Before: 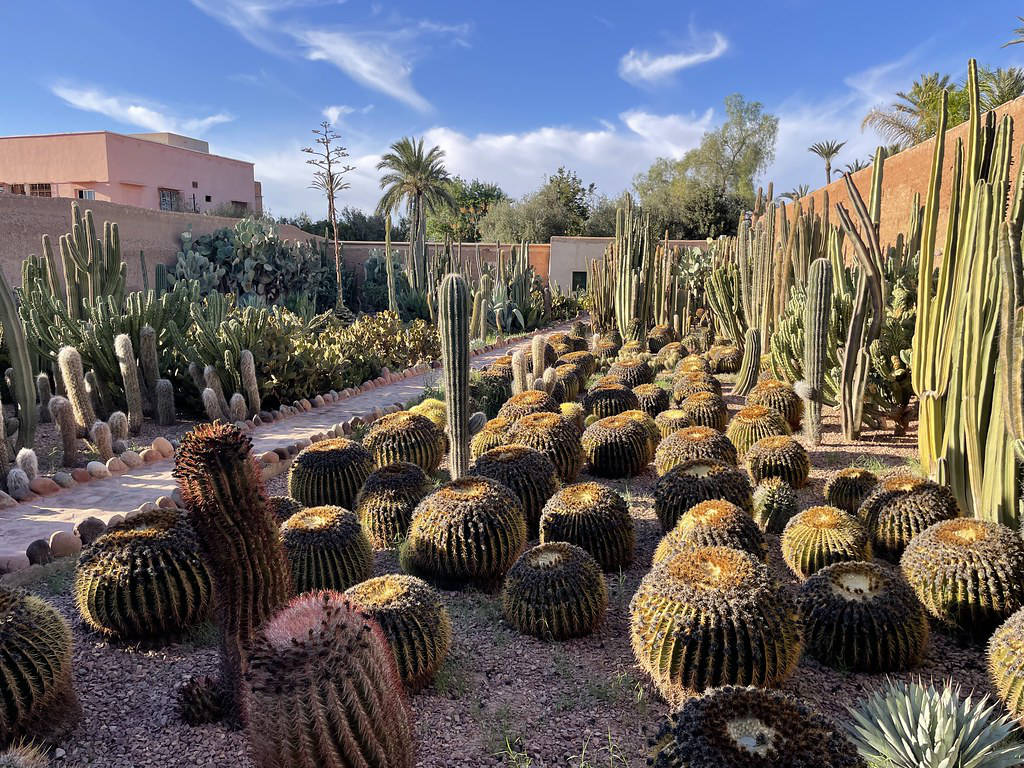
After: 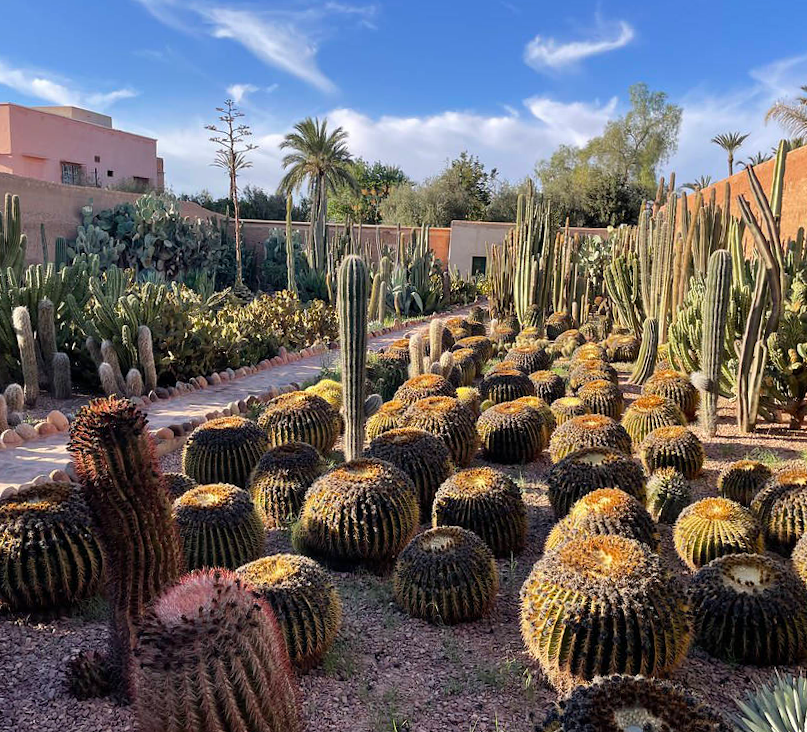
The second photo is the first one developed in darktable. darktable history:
rotate and perspective: rotation 1.57°, crop left 0.018, crop right 0.982, crop top 0.039, crop bottom 0.961
crop and rotate: left 9.597%, right 10.195%
